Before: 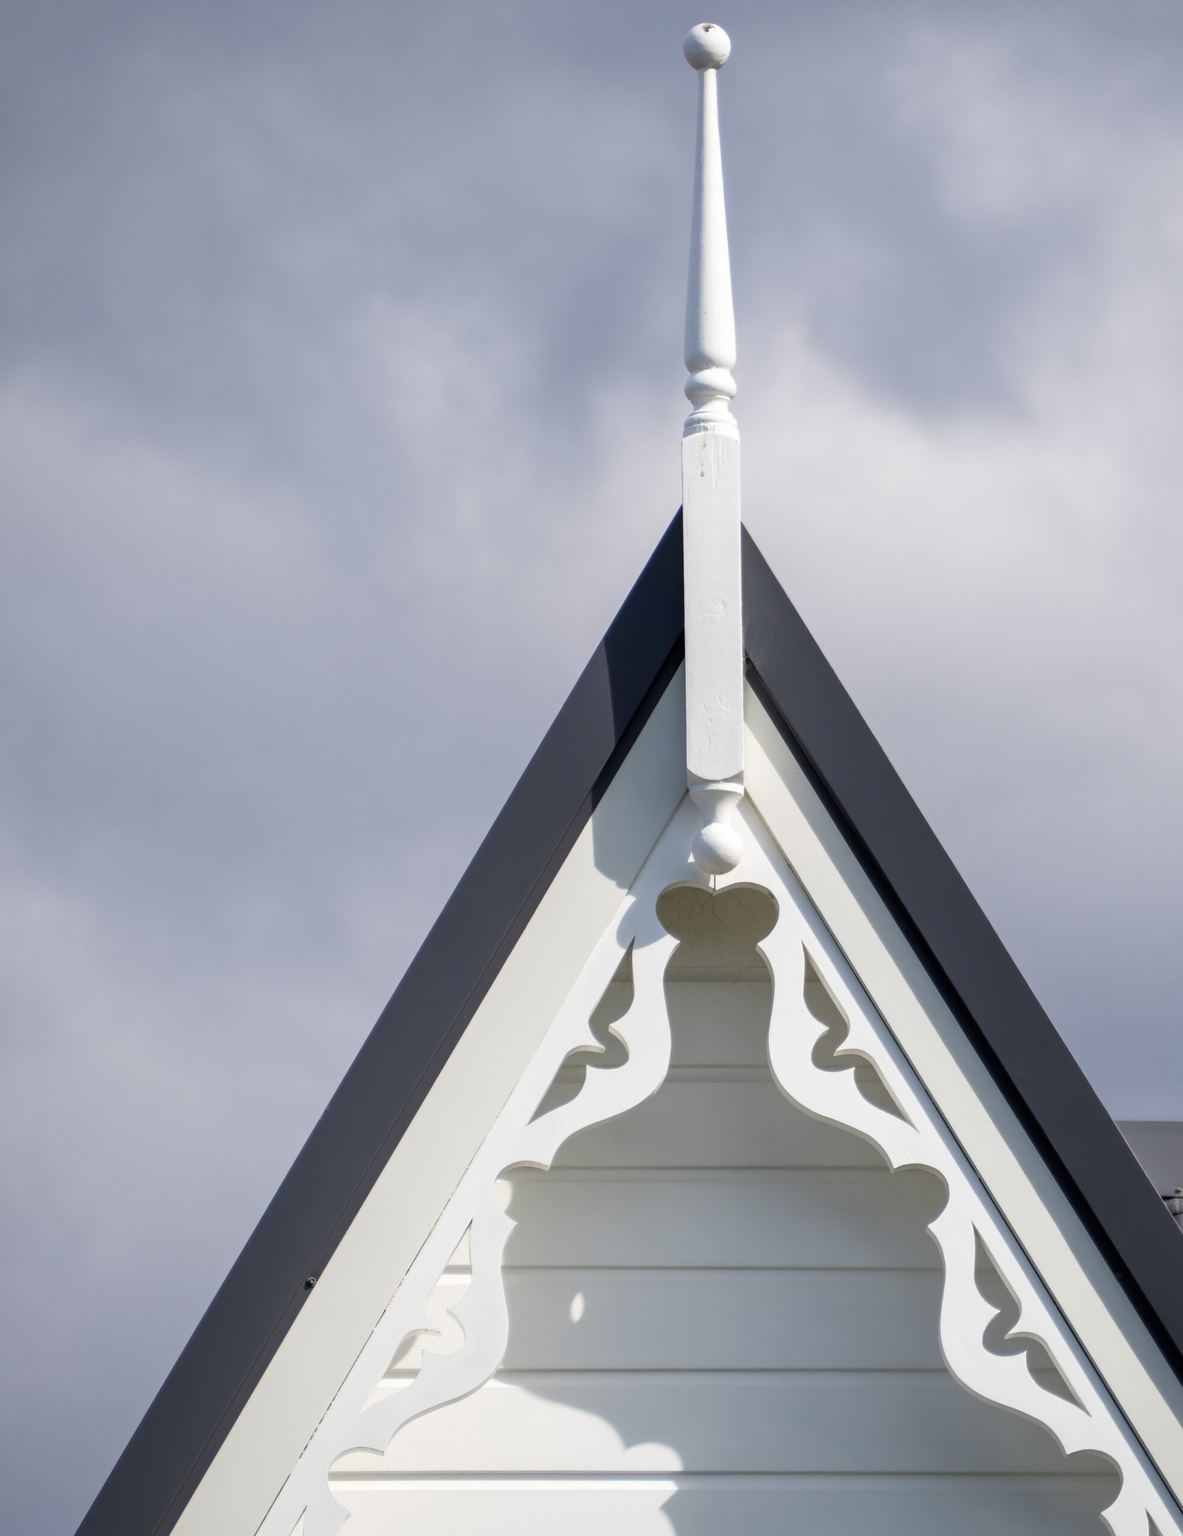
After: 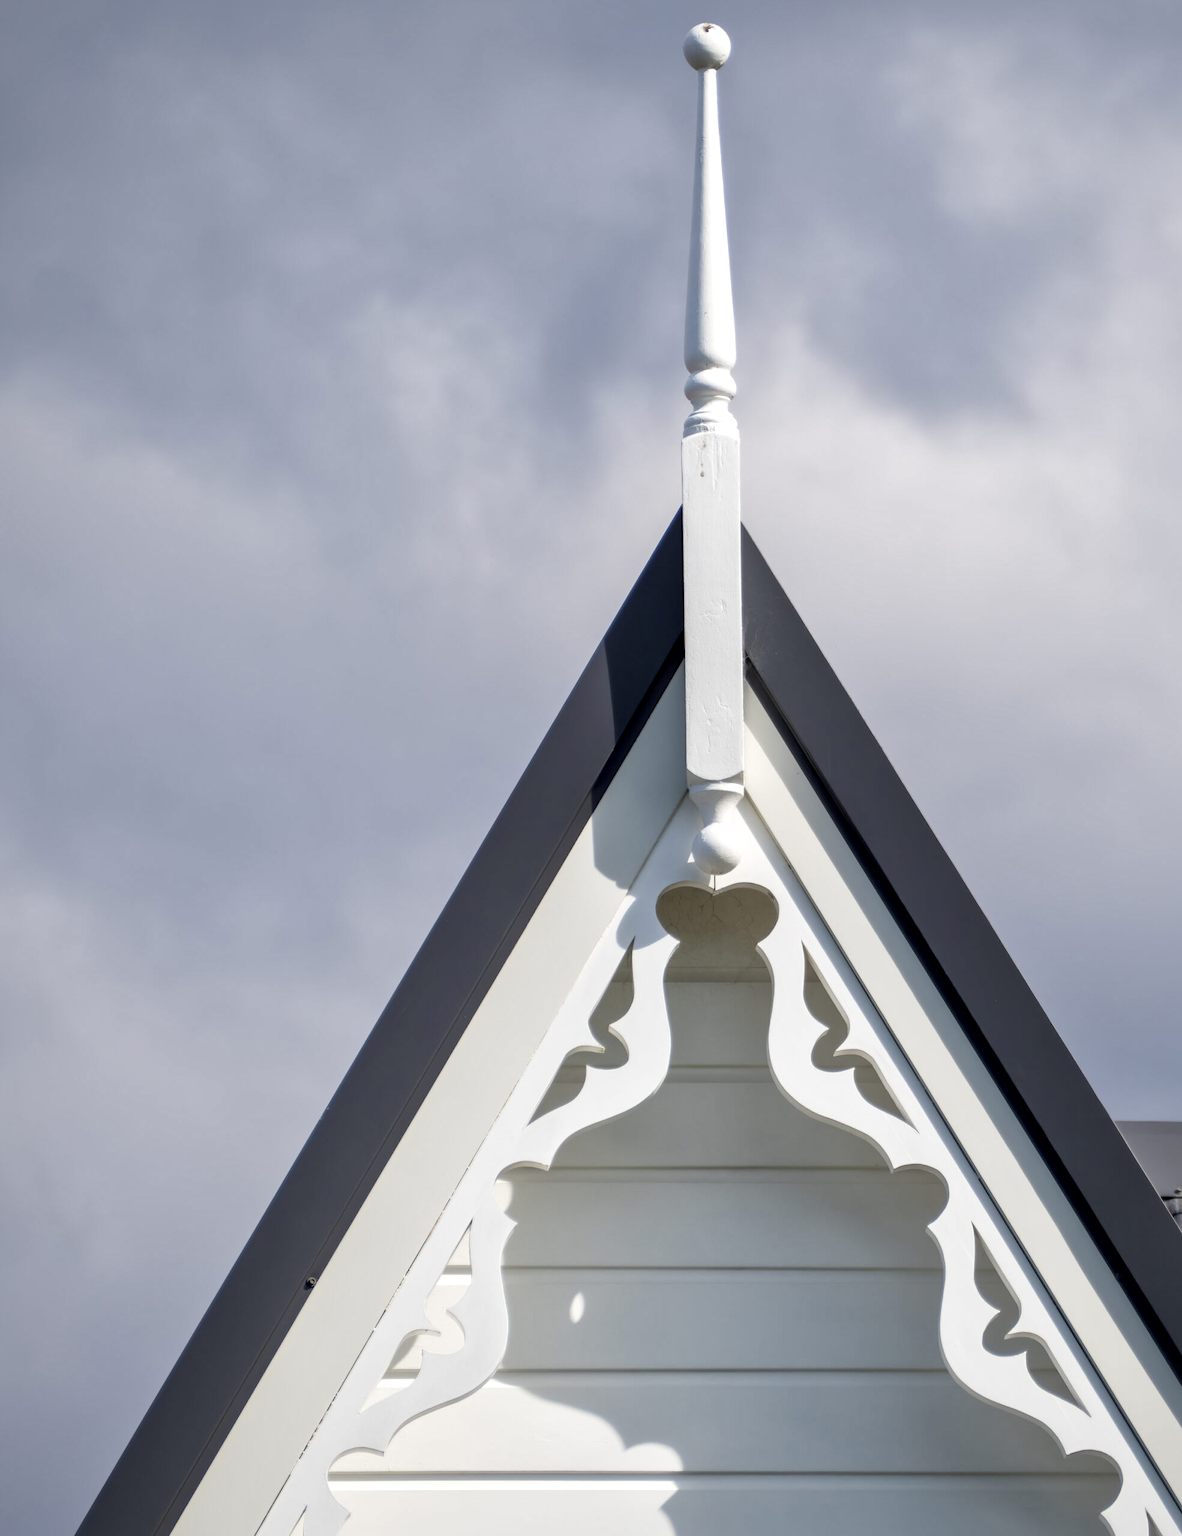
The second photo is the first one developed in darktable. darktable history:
local contrast: mode bilateral grid, contrast 19, coarseness 49, detail 143%, midtone range 0.2
